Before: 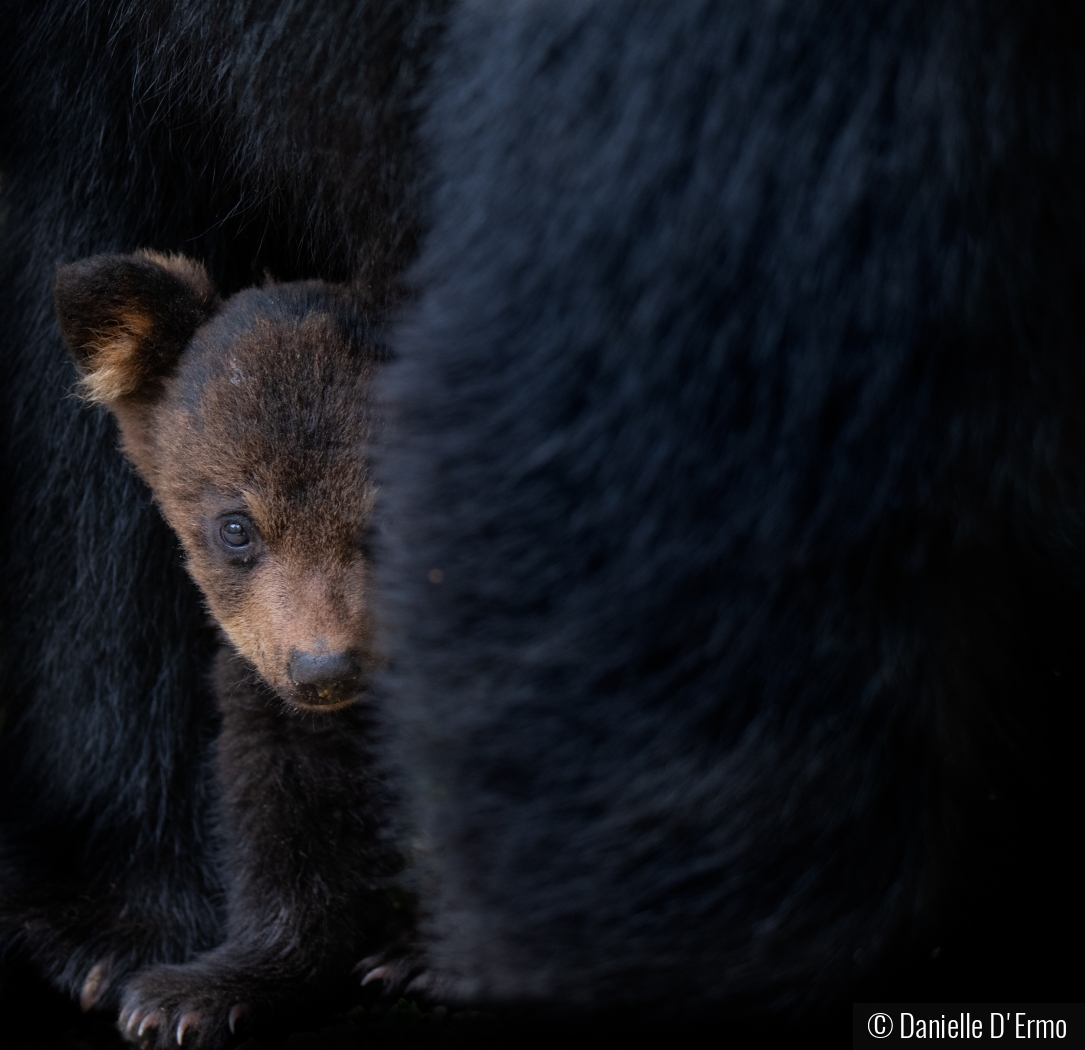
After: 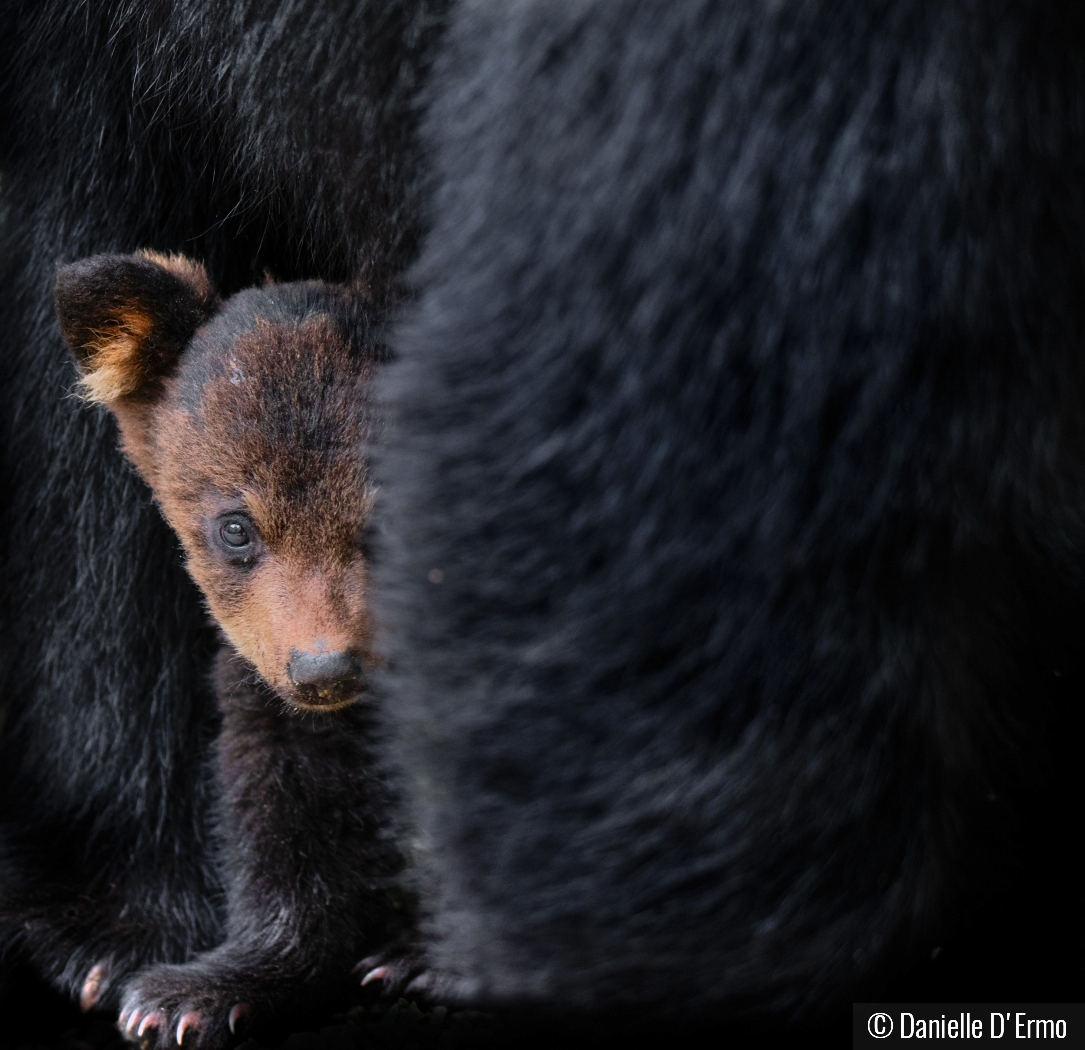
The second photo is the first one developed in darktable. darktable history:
color zones: curves: ch0 [(0, 0.48) (0.209, 0.398) (0.305, 0.332) (0.429, 0.493) (0.571, 0.5) (0.714, 0.5) (0.857, 0.5) (1, 0.48)]; ch1 [(0, 0.736) (0.143, 0.625) (0.225, 0.371) (0.429, 0.256) (0.571, 0.241) (0.714, 0.213) (0.857, 0.48) (1, 0.736)]; ch2 [(0, 0.448) (0.143, 0.498) (0.286, 0.5) (0.429, 0.5) (0.571, 0.5) (0.714, 0.5) (0.857, 0.5) (1, 0.448)]
tone equalizer: on, module defaults
shadows and highlights: low approximation 0.01, soften with gaussian
